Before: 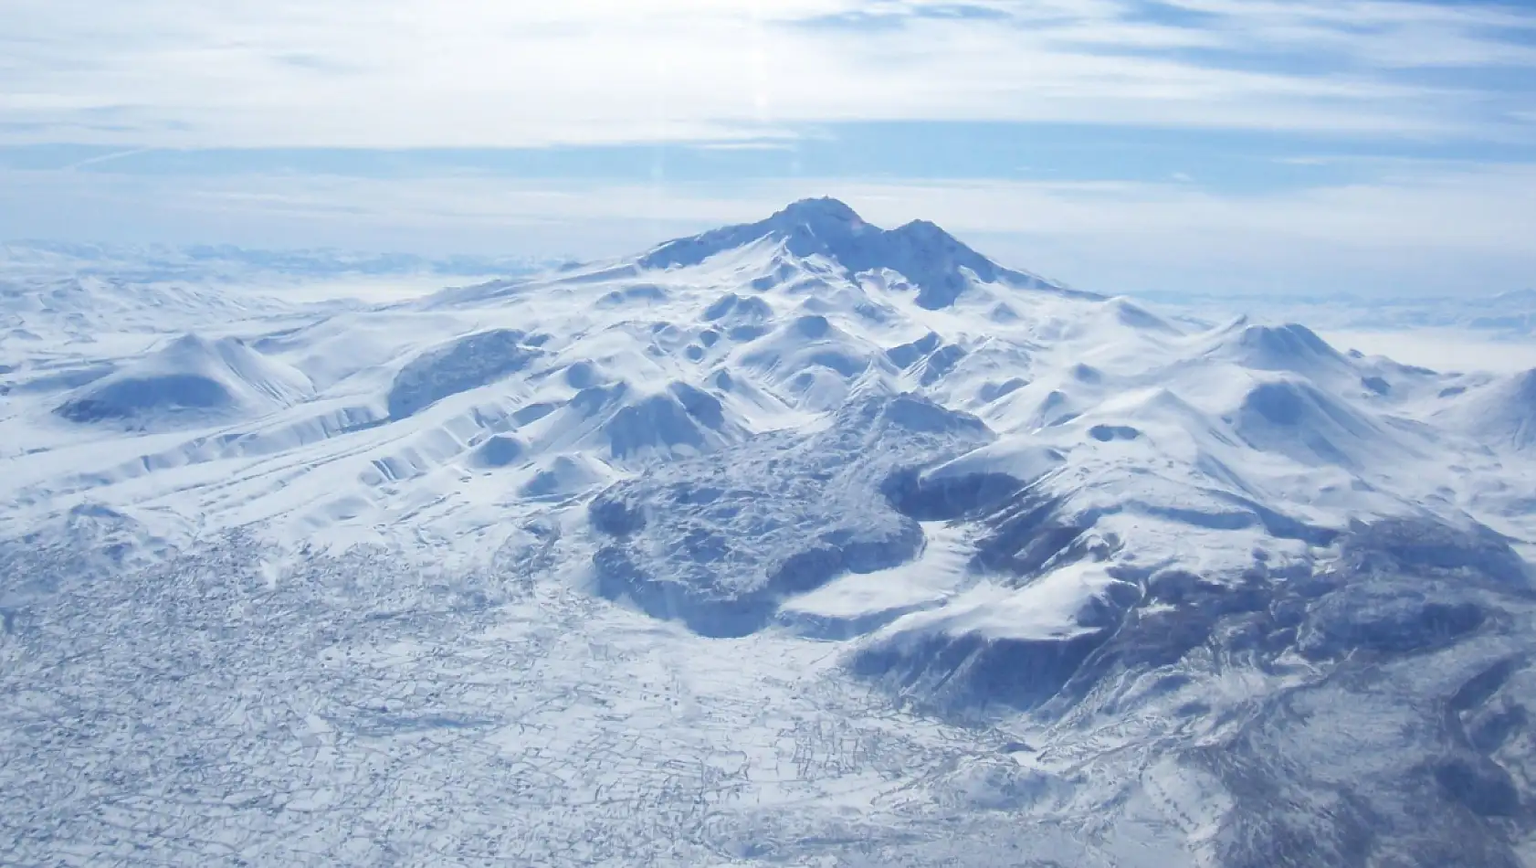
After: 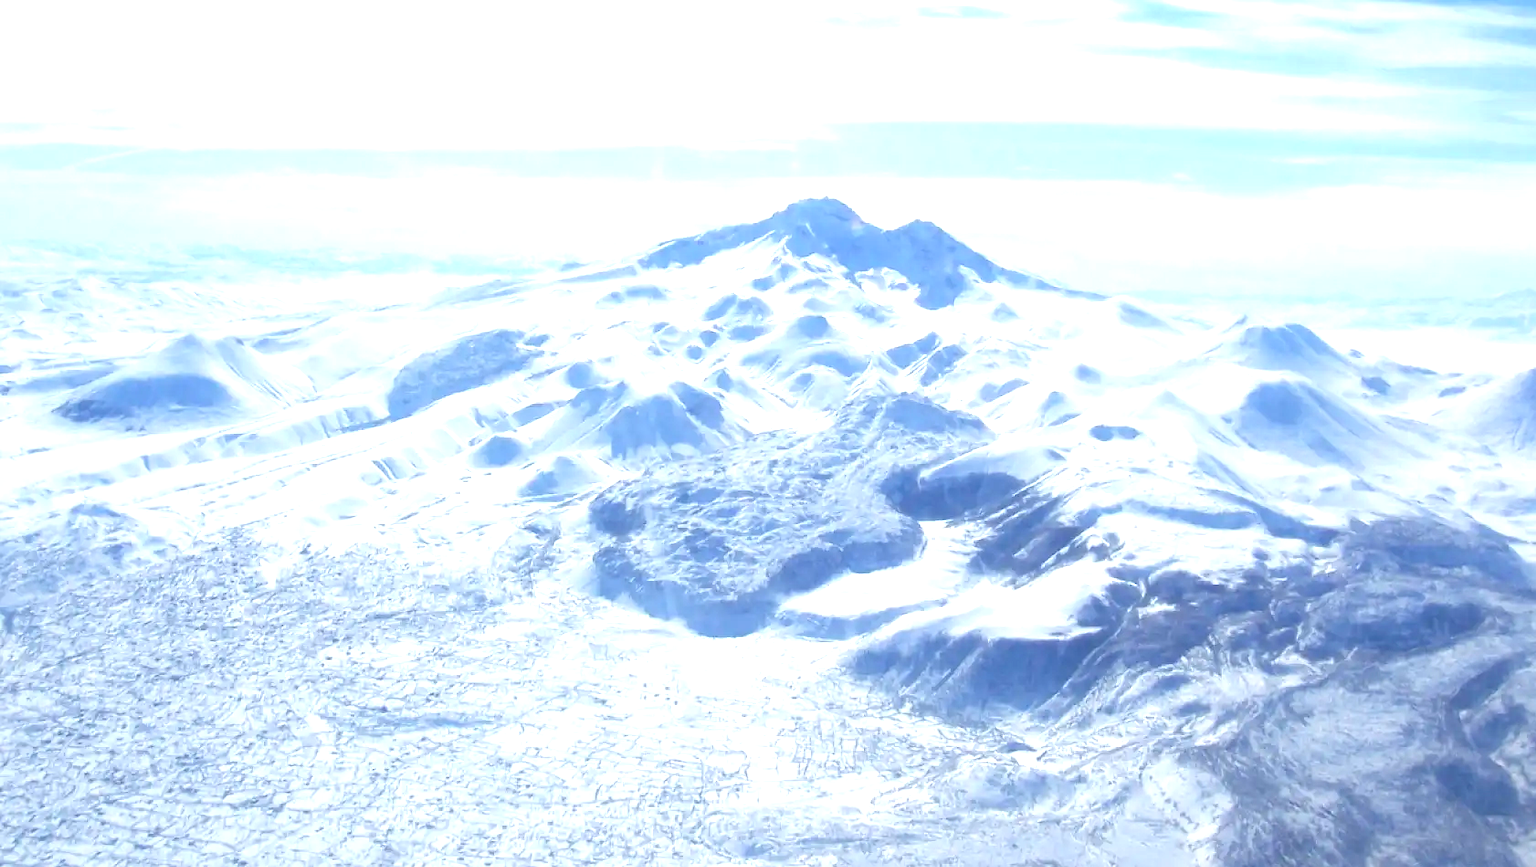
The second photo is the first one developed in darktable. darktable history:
exposure: black level correction 0.008, exposure 0.979 EV, compensate highlight preservation false
color balance: on, module defaults
